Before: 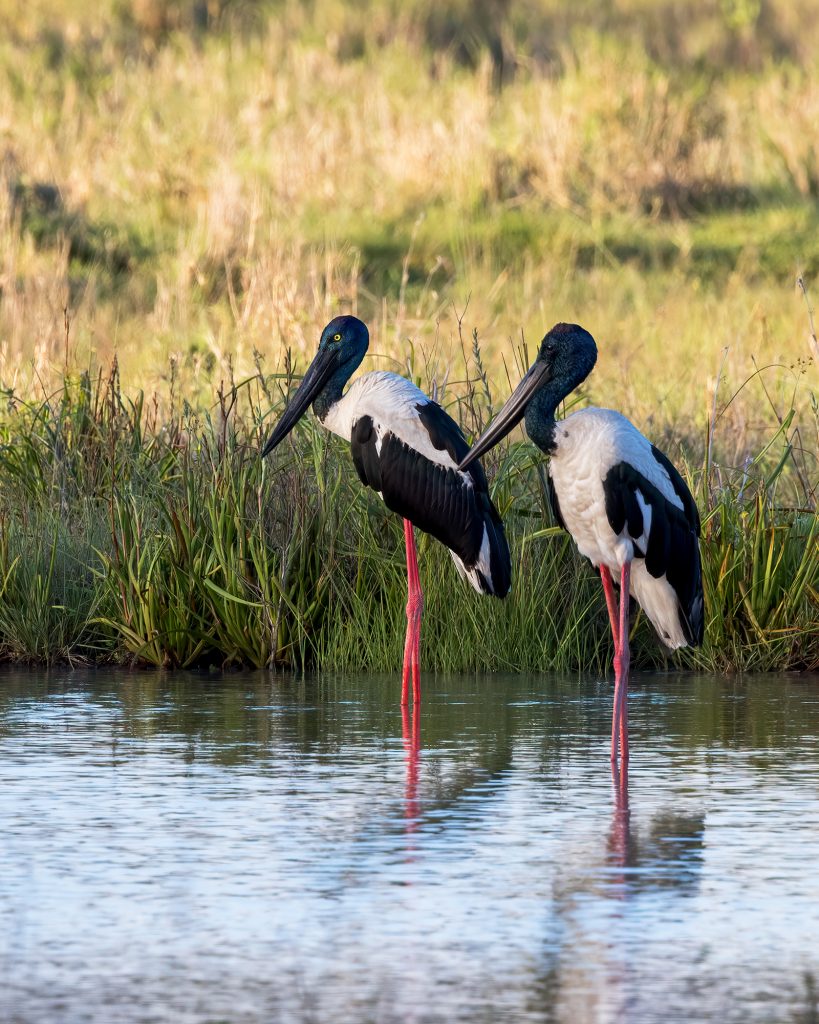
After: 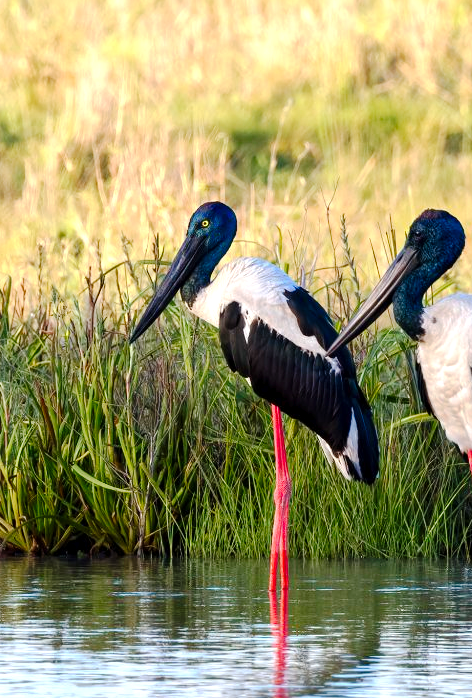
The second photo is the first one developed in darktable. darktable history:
color contrast: green-magenta contrast 1.2, blue-yellow contrast 1.2
exposure: black level correction 0.001, exposure 0.5 EV, compensate exposure bias true, compensate highlight preservation false
tone curve: curves: ch0 [(0, 0) (0.003, 0.009) (0.011, 0.013) (0.025, 0.022) (0.044, 0.039) (0.069, 0.055) (0.1, 0.077) (0.136, 0.113) (0.177, 0.158) (0.224, 0.213) (0.277, 0.289) (0.335, 0.367) (0.399, 0.451) (0.468, 0.532) (0.543, 0.615) (0.623, 0.696) (0.709, 0.755) (0.801, 0.818) (0.898, 0.893) (1, 1)], preserve colors none
crop: left 16.202%, top 11.208%, right 26.045%, bottom 20.557%
